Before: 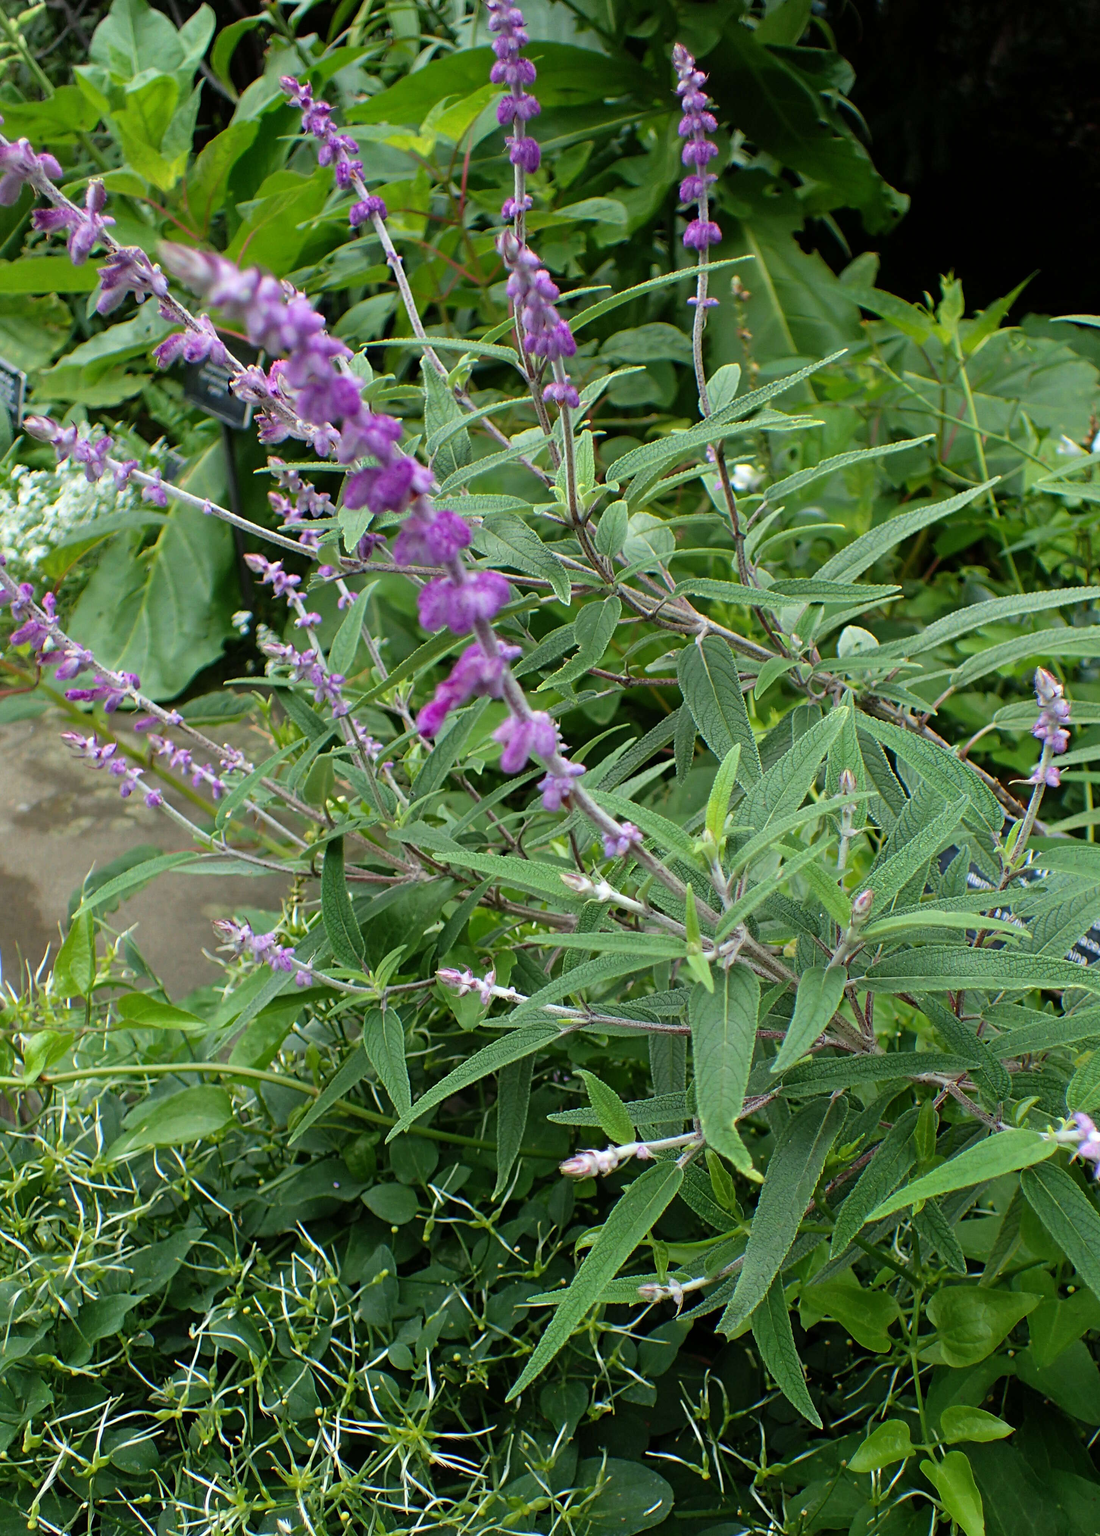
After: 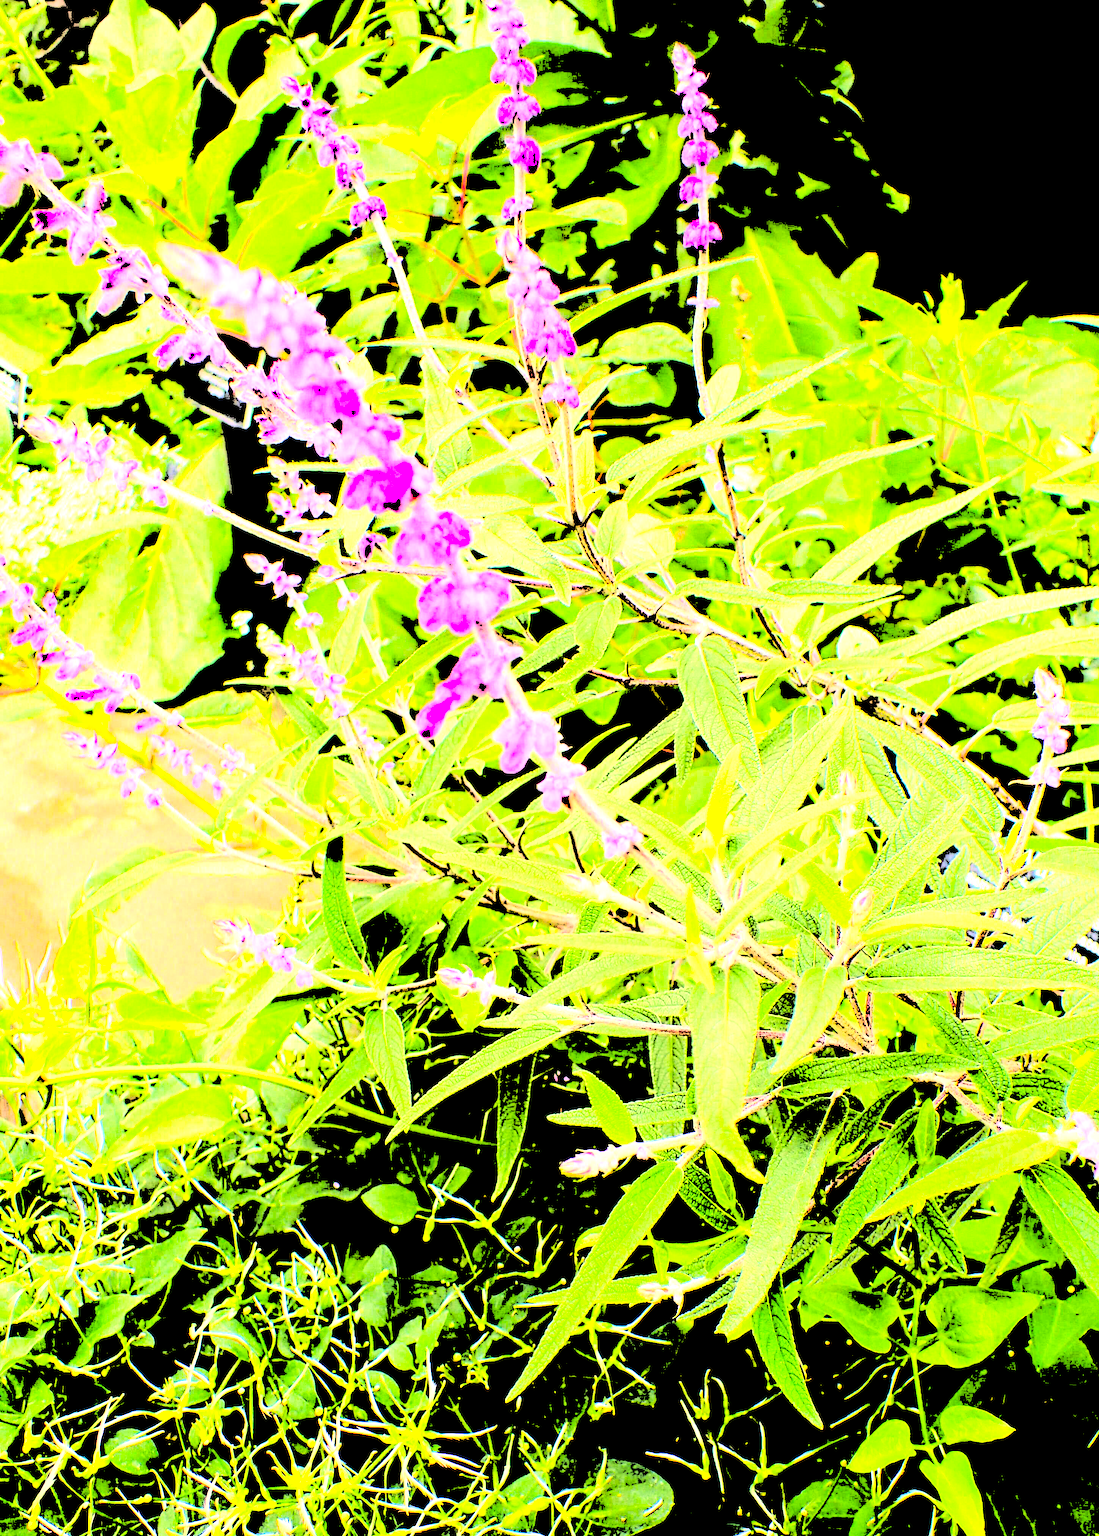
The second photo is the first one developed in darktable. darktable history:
filmic rgb: black relative exposure -7.65 EV, white relative exposure 4.56 EV, threshold 2.94 EV, hardness 3.61, add noise in highlights 0.098, color science v4 (2020), type of noise poissonian, enable highlight reconstruction true
color correction: highlights a* 21.82, highlights b* 21.87
color balance rgb: perceptual saturation grading › global saturation 25.751%, global vibrance 20%
levels: gray 50.86%, levels [0.246, 0.256, 0.506]
